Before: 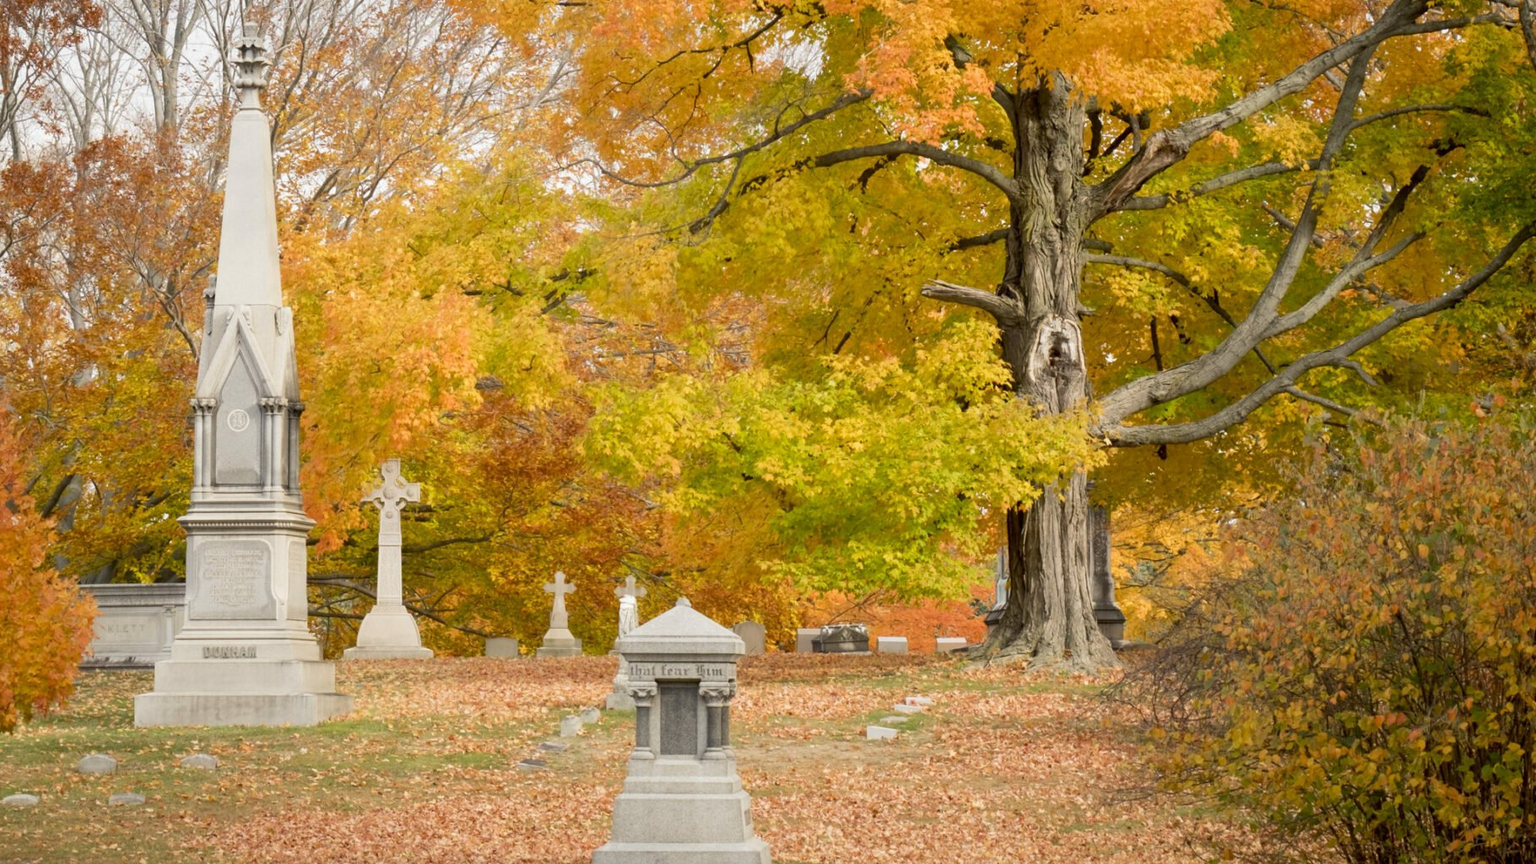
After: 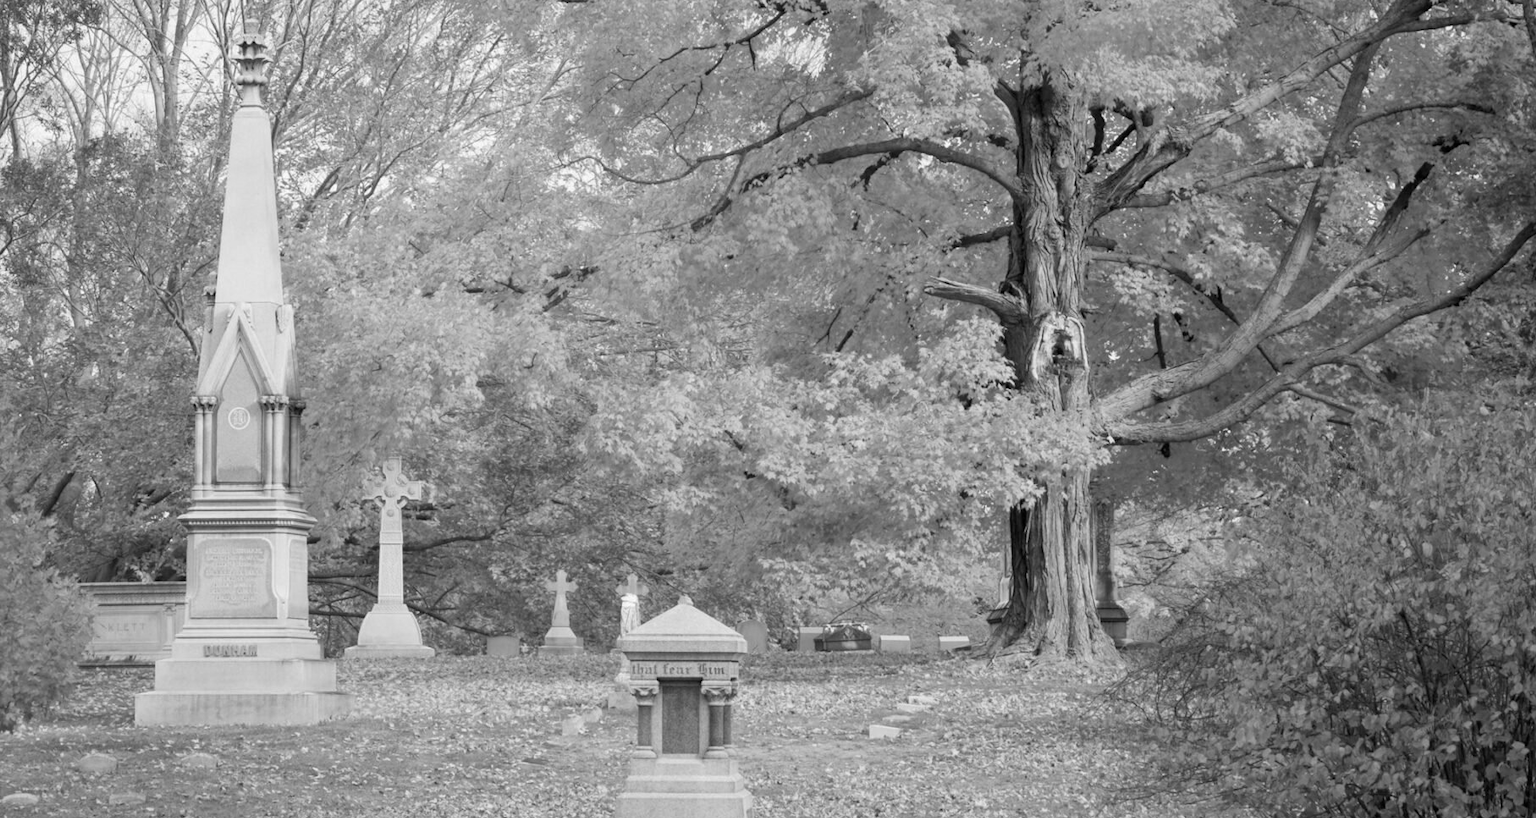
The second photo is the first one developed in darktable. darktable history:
monochrome: on, module defaults
crop: top 0.448%, right 0.264%, bottom 5.045%
